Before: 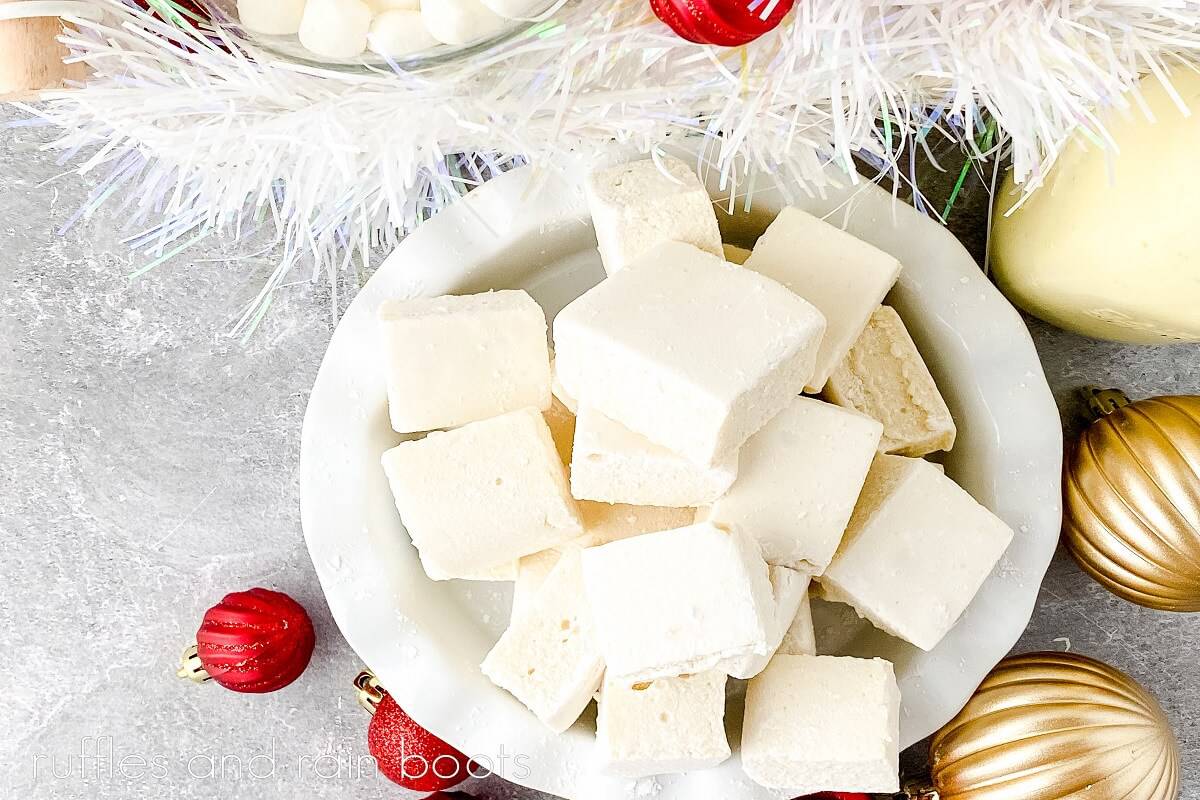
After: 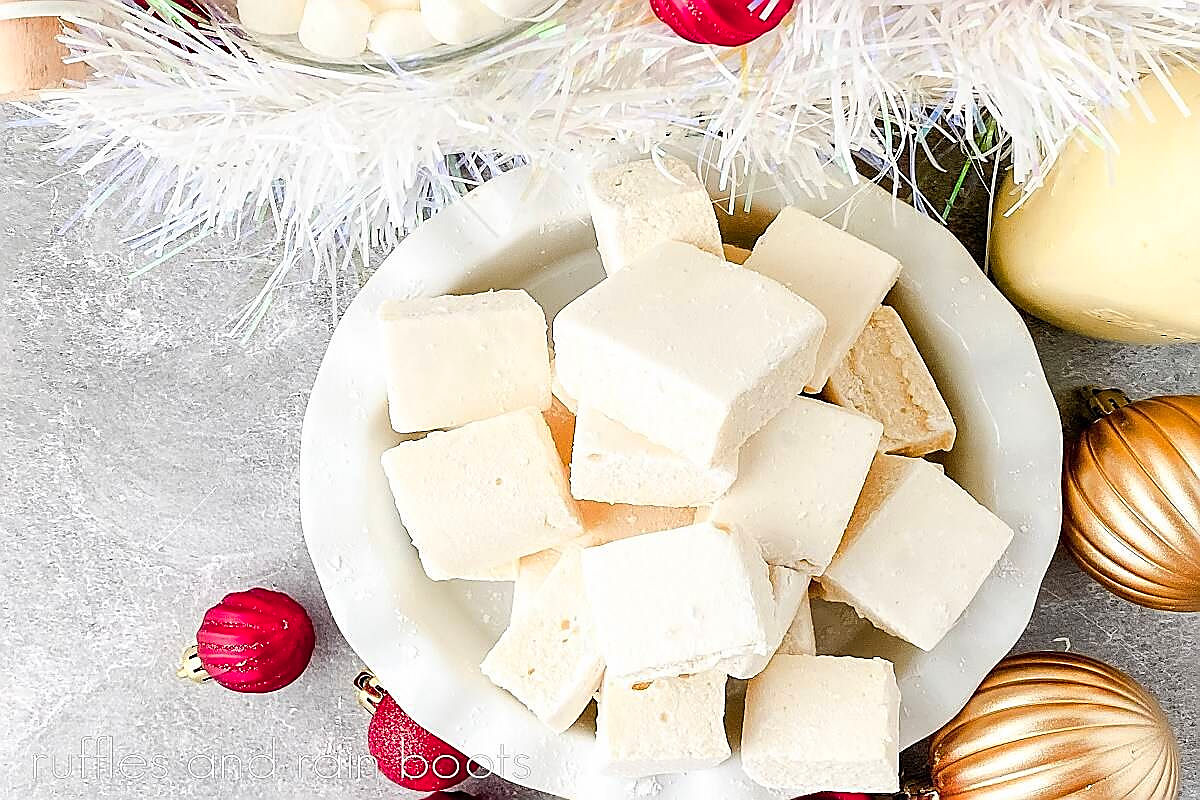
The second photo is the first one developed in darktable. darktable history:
color zones: curves: ch1 [(0.239, 0.552) (0.75, 0.5)]; ch2 [(0.25, 0.462) (0.749, 0.457)], mix 25.94%
sharpen: radius 1.4, amount 1.25, threshold 0.7
